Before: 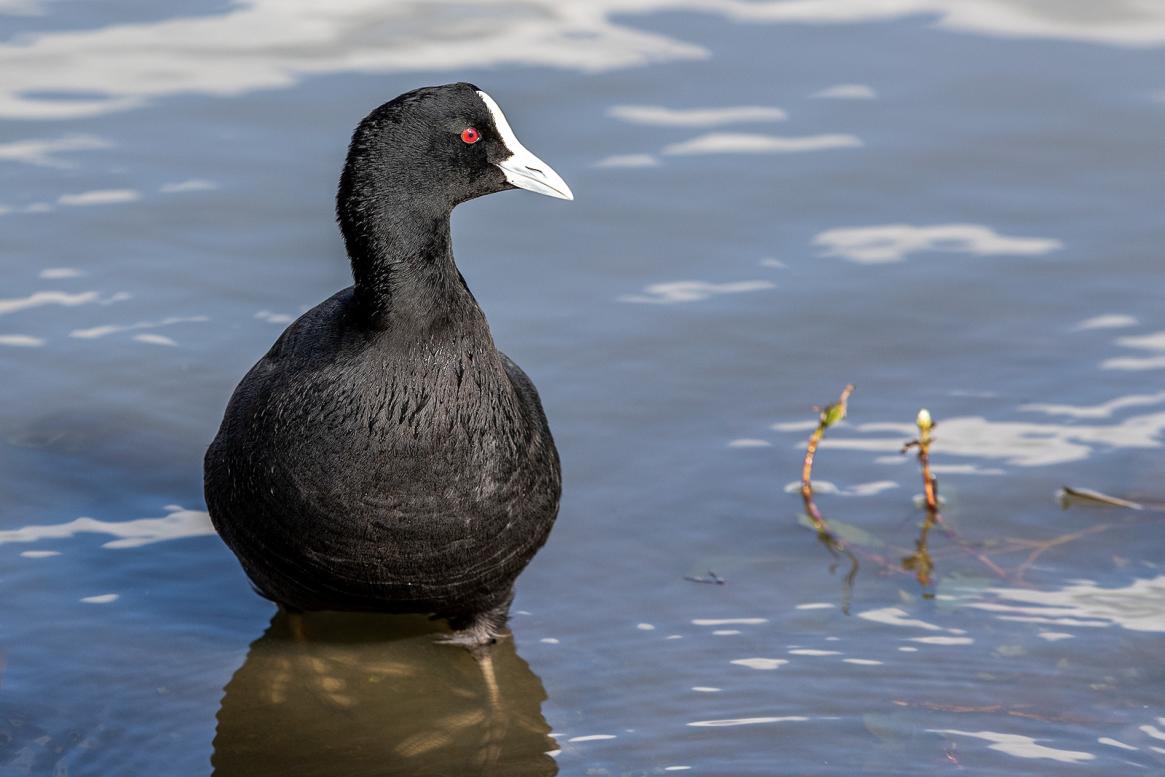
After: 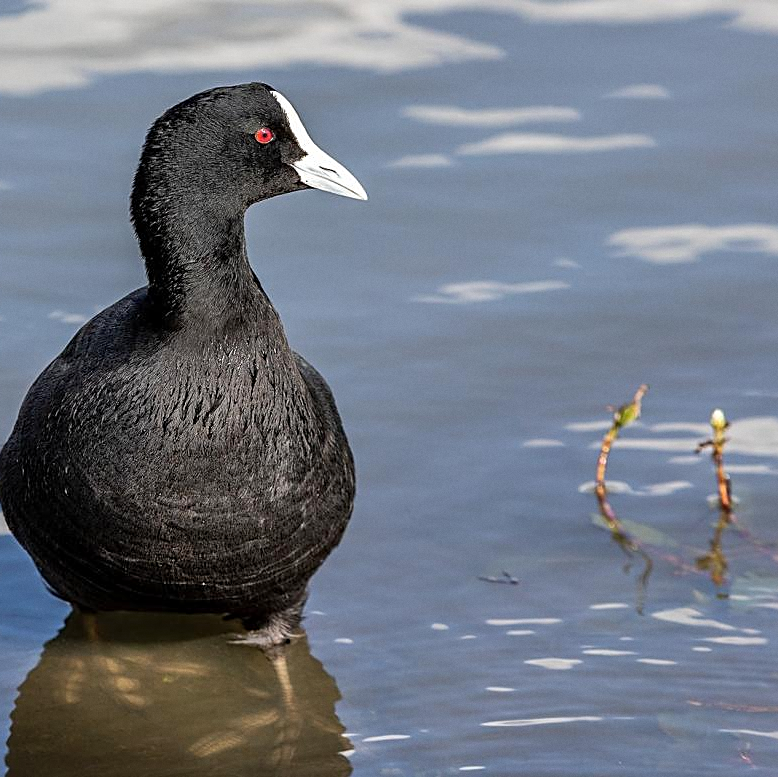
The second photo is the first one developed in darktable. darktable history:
grain: coarseness 0.09 ISO, strength 10%
shadows and highlights: shadows 49, highlights -41, soften with gaussian
crop and rotate: left 17.732%, right 15.423%
sharpen: on, module defaults
